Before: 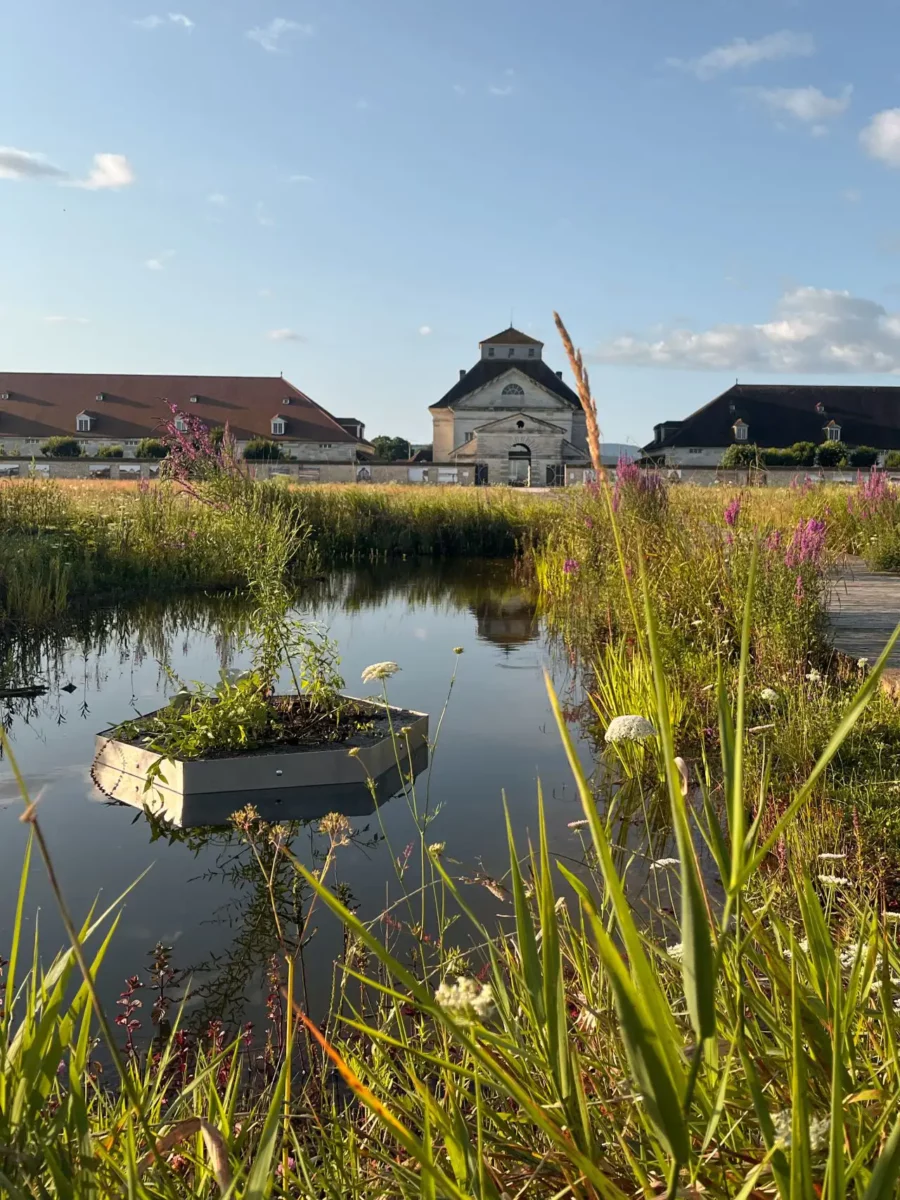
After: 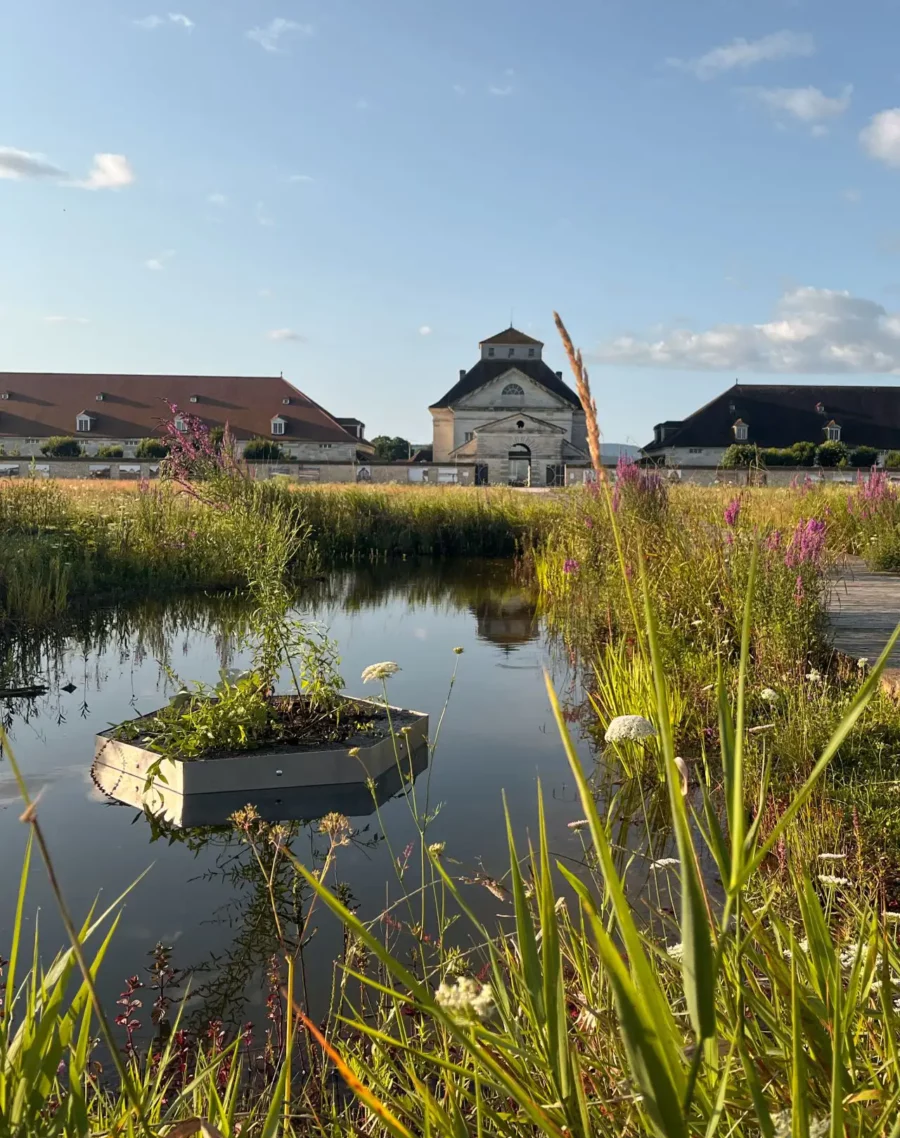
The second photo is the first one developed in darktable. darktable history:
crop and rotate: top 0.003%, bottom 5.088%
